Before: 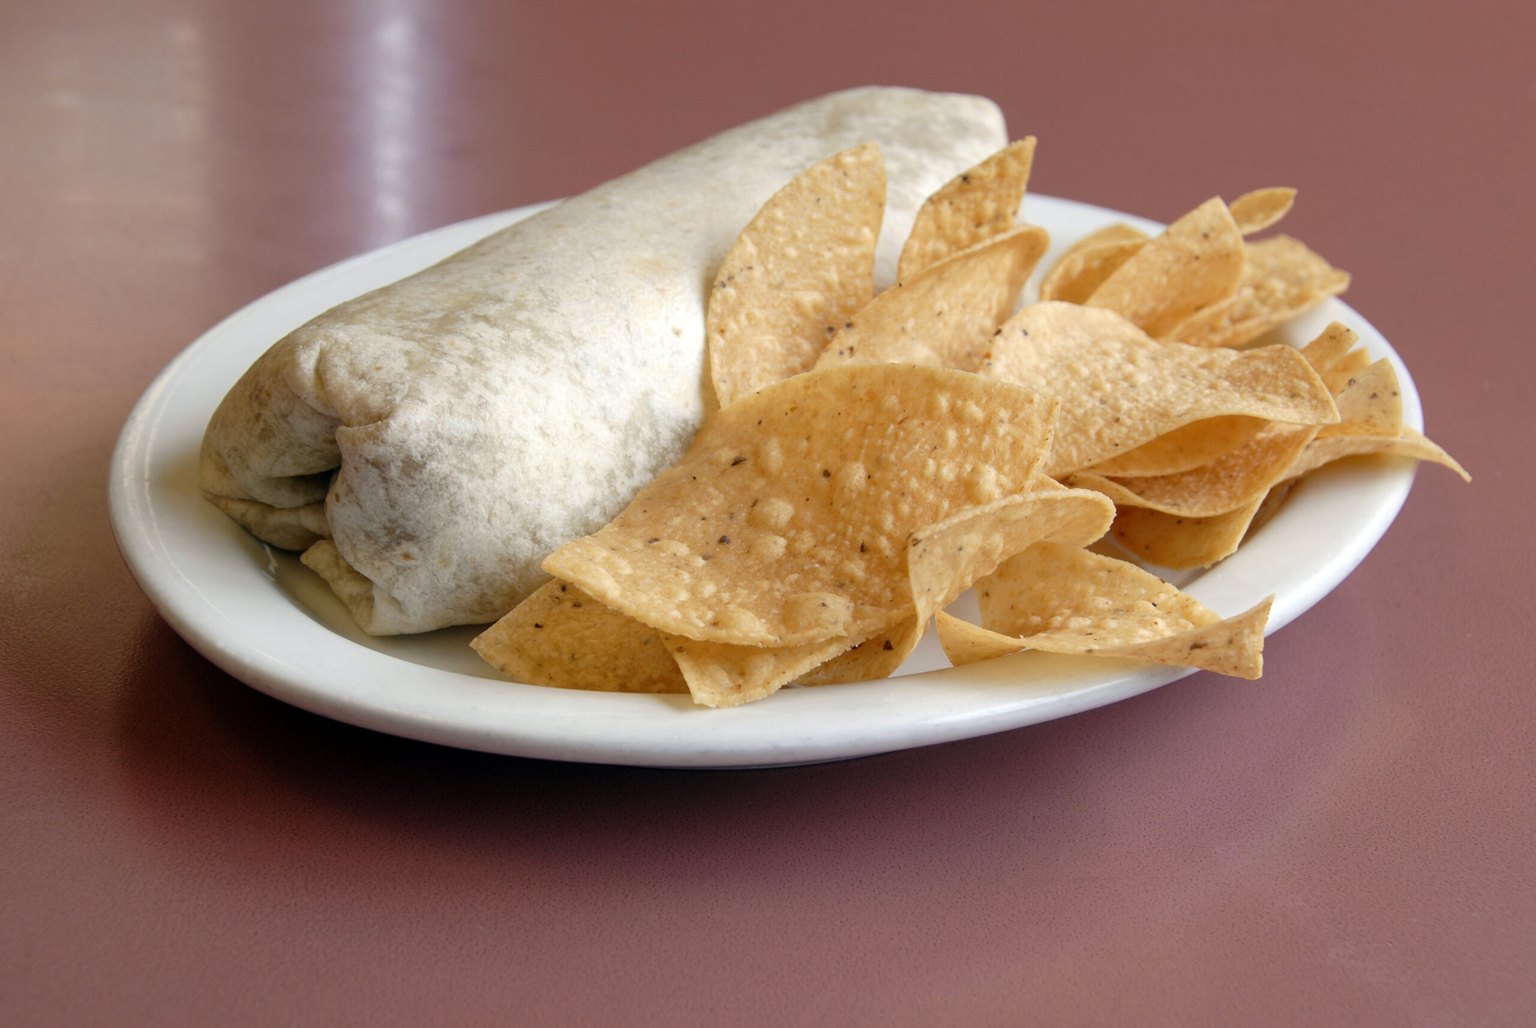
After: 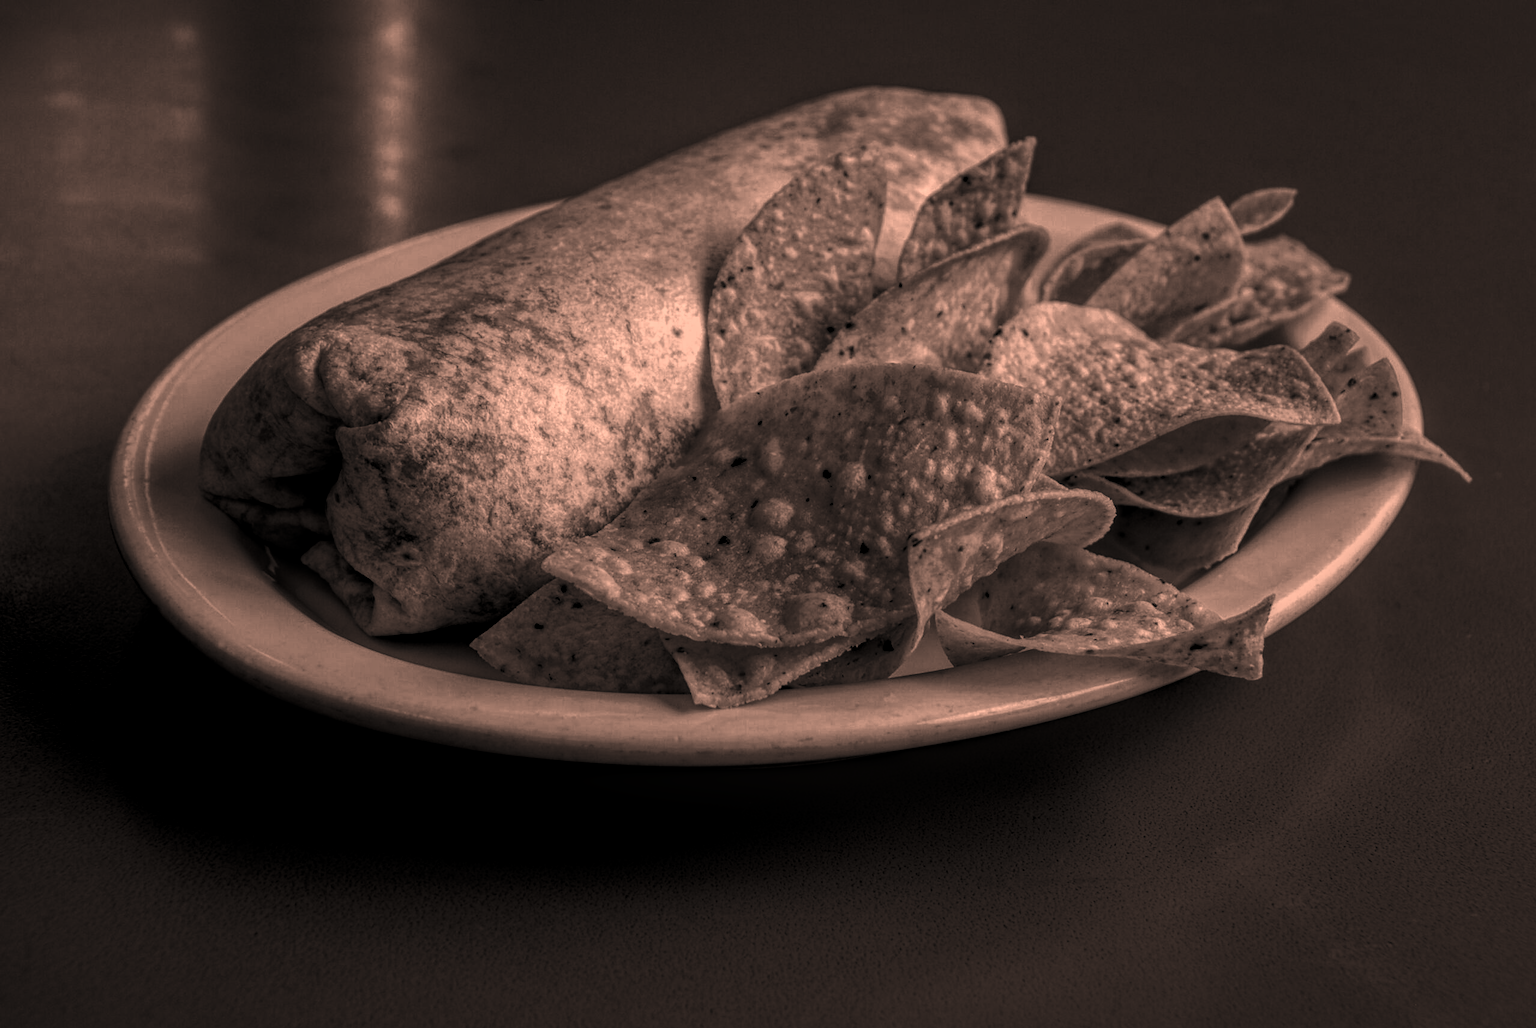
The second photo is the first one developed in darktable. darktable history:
local contrast: highlights 20%, shadows 30%, detail 200%, midtone range 0.2
contrast brightness saturation: contrast 0.02, brightness -1, saturation -1
color correction: highlights a* 40, highlights b* 40, saturation 0.69
